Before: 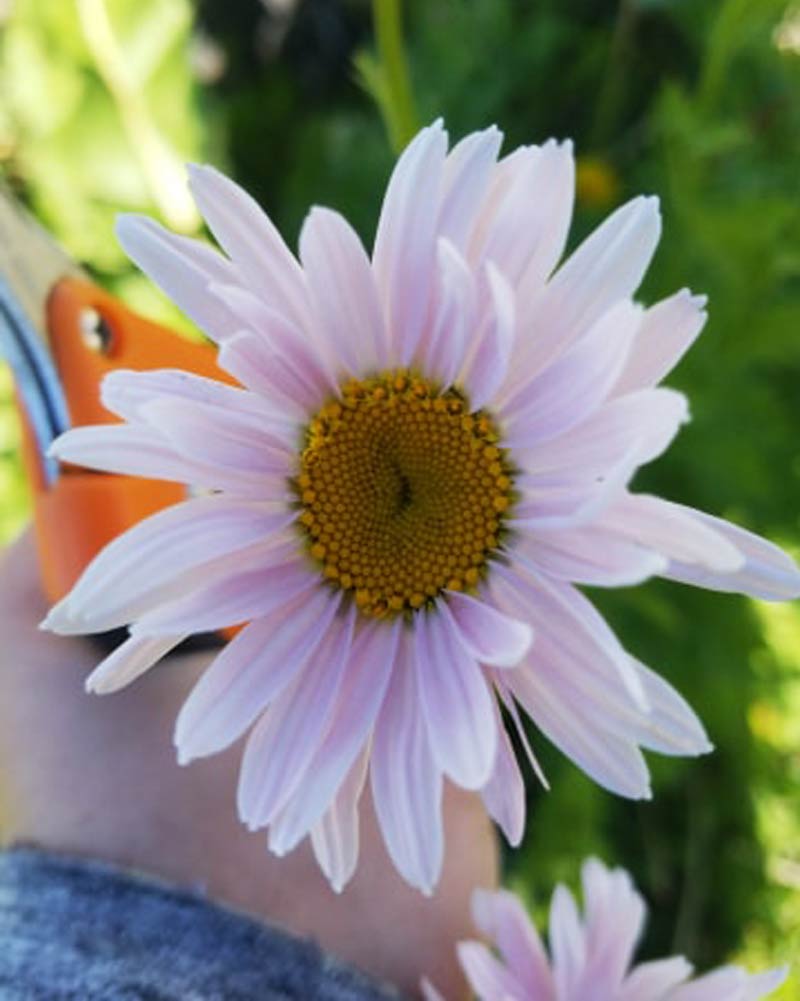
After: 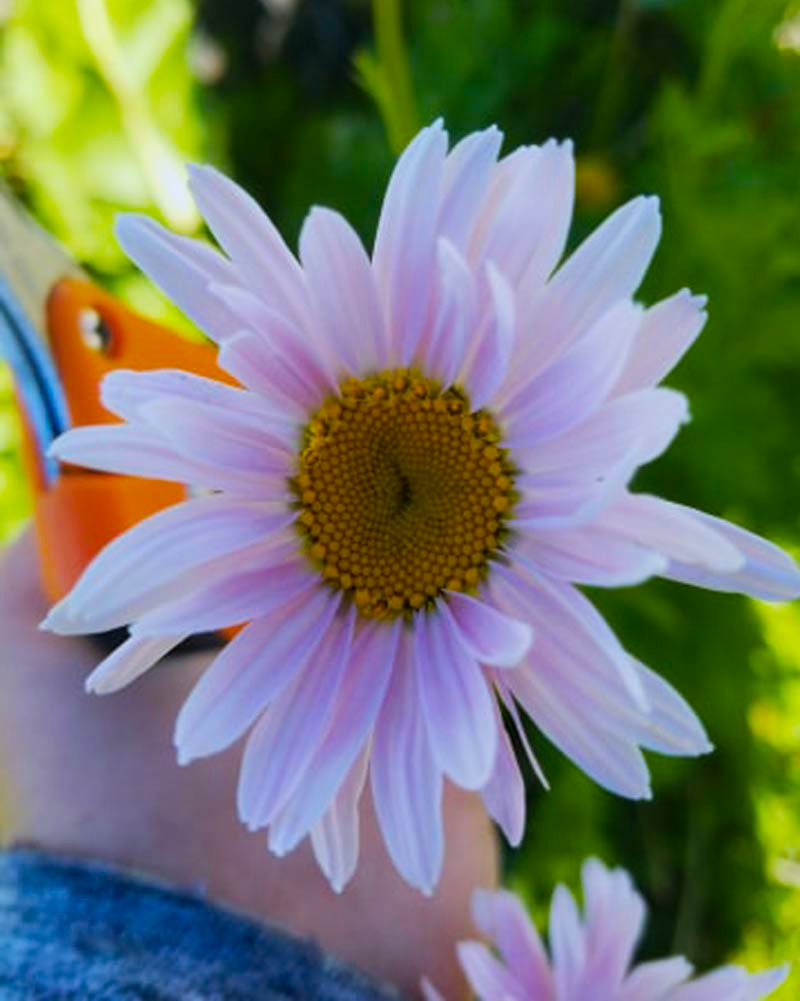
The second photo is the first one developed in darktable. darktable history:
color calibration: output R [0.994, 0.059, -0.119, 0], output G [-0.036, 1.09, -0.119, 0], output B [0.078, -0.108, 0.961, 0], illuminant as shot in camera, x 0.358, y 0.373, temperature 4628.91 K
color balance rgb: shadows lift › chroma 3.568%, shadows lift › hue 89.14°, perceptual saturation grading › global saturation 30.289%, global vibrance 11.211%
exposure: exposure -0.179 EV, compensate exposure bias true, compensate highlight preservation false
tone equalizer: edges refinement/feathering 500, mask exposure compensation -1.57 EV, preserve details no
